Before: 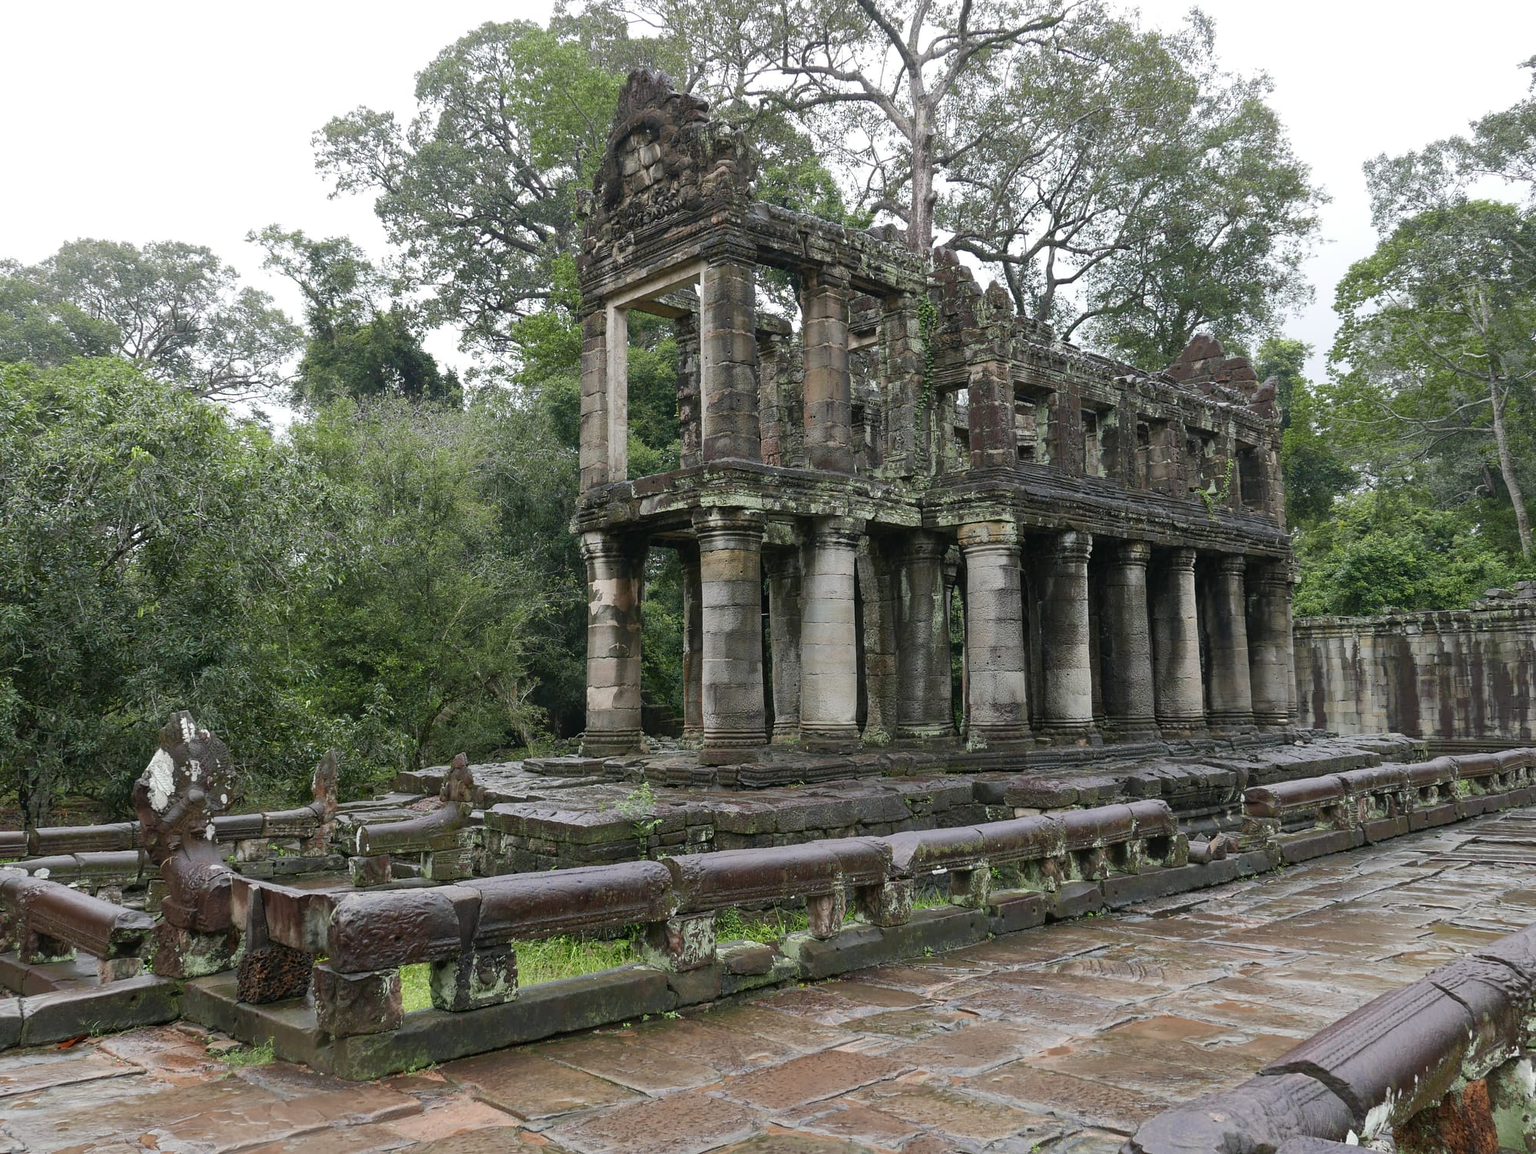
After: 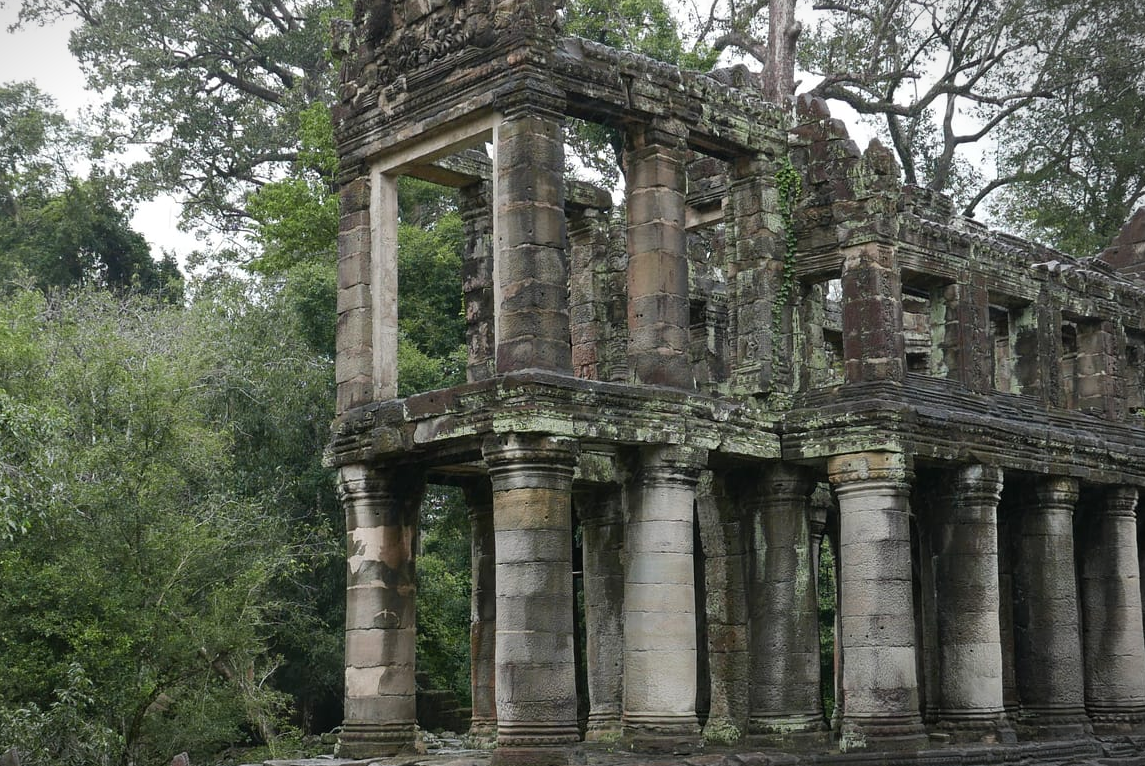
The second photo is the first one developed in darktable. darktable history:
vignetting: fall-off start 100.97%, center (-0.118, -0.008), width/height ratio 1.323
crop: left 20.962%, top 15.175%, right 21.782%, bottom 33.82%
